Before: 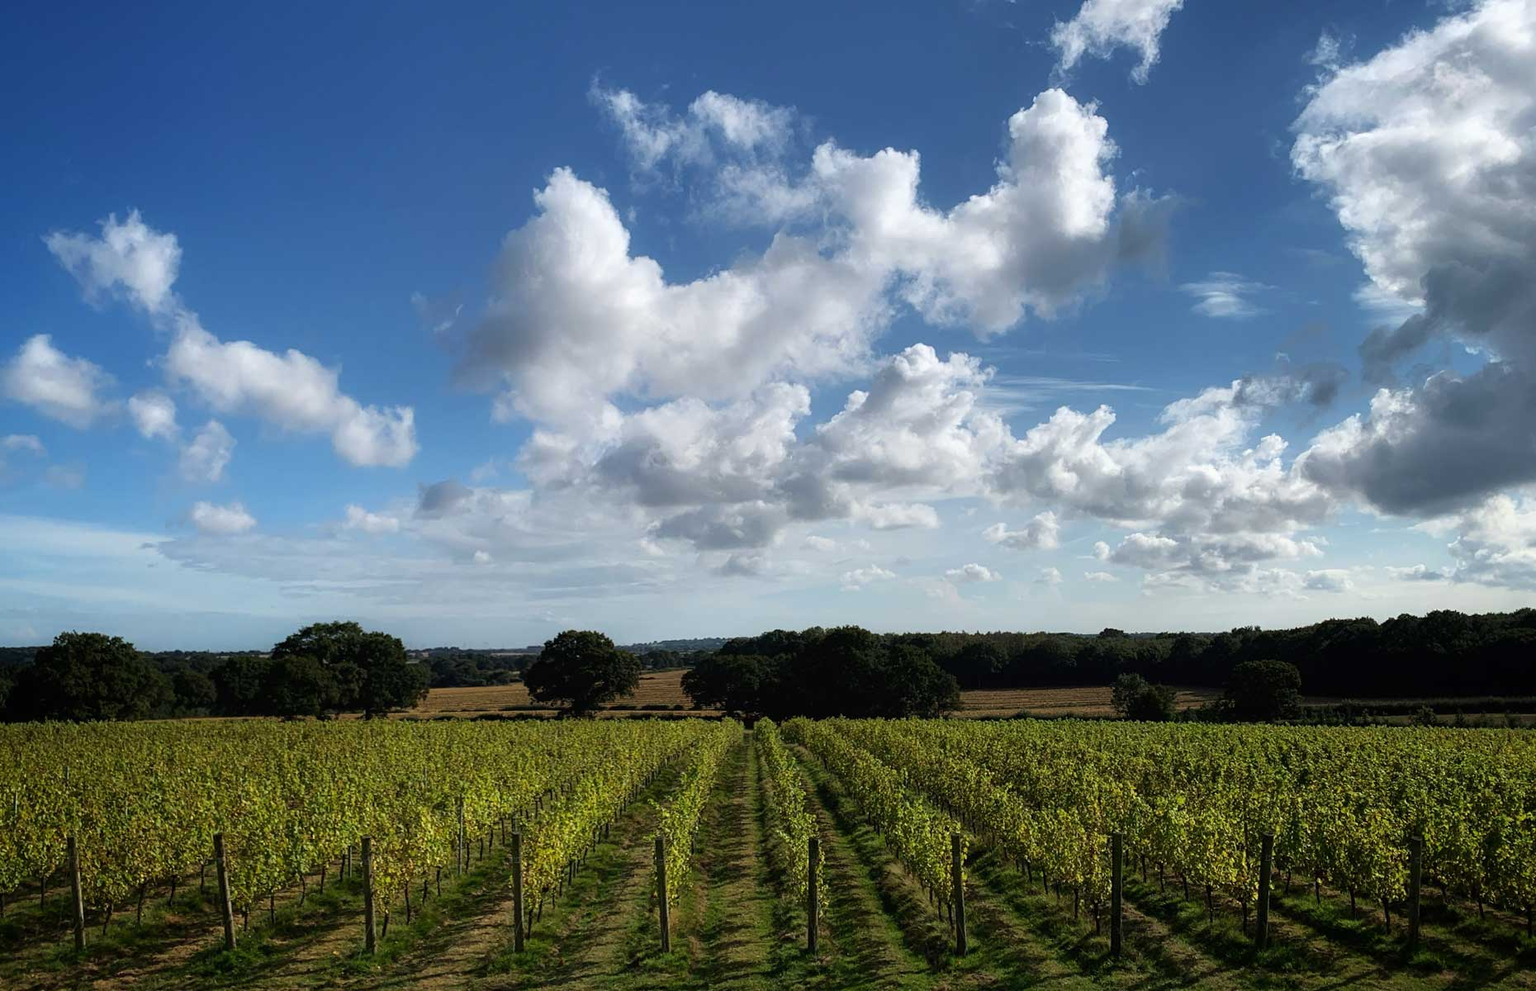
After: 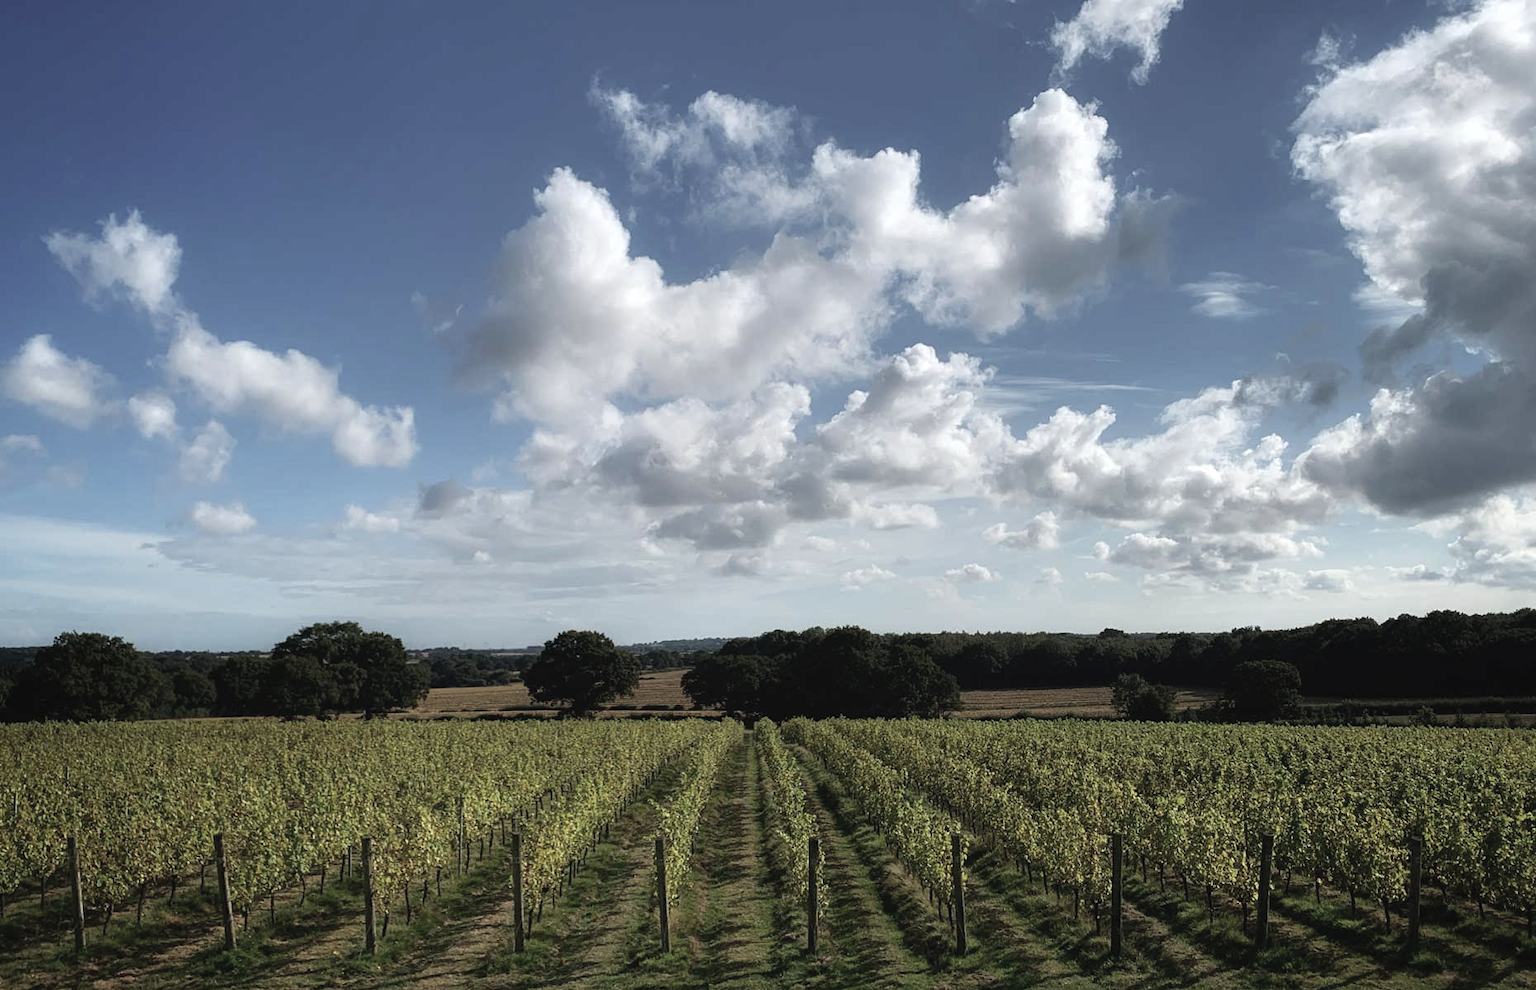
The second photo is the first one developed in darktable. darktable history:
exposure: black level correction 0, exposure 0.199 EV, compensate highlight preservation false
tone equalizer: on, module defaults
contrast brightness saturation: contrast -0.055, saturation -0.413
